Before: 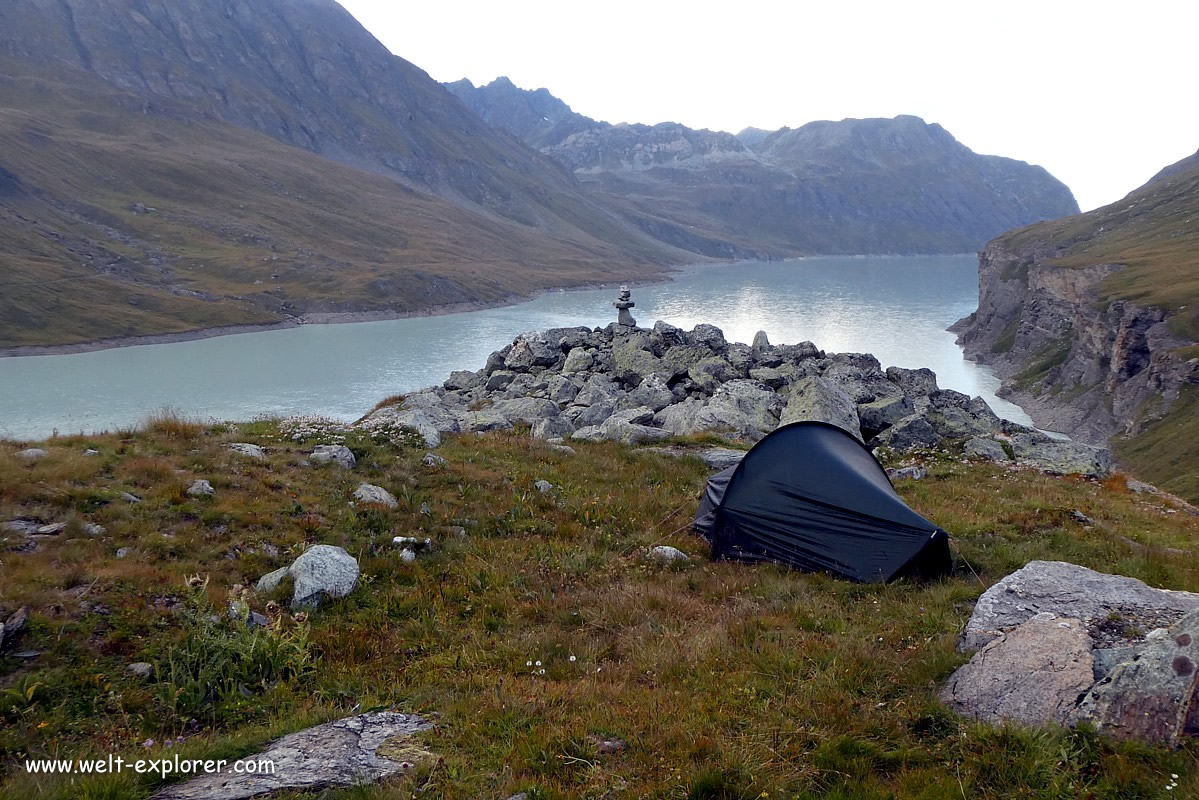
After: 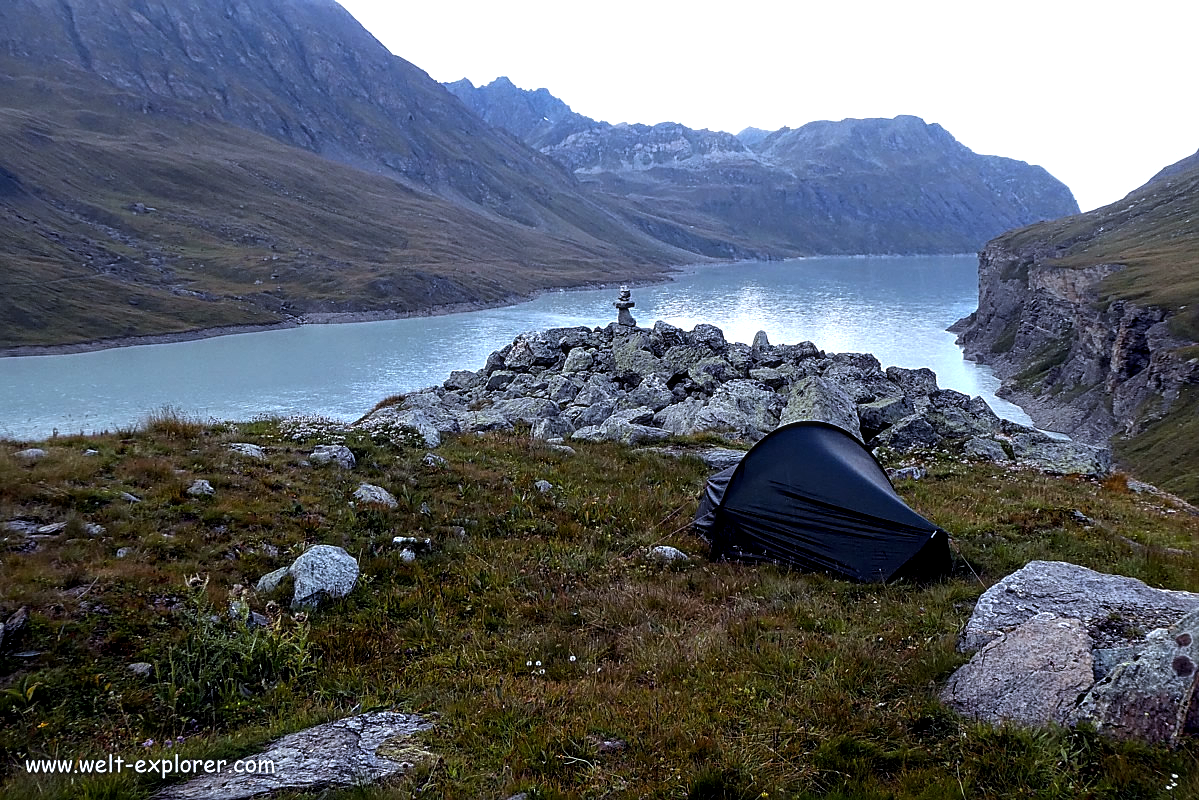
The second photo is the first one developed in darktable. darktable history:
sharpen: on, module defaults
local contrast: on, module defaults
color balance rgb: shadows lift › luminance -10%, power › luminance -9%, linear chroma grading › global chroma 10%, global vibrance 10%, contrast 15%, saturation formula JzAzBz (2021)
white balance: red 0.931, blue 1.11
